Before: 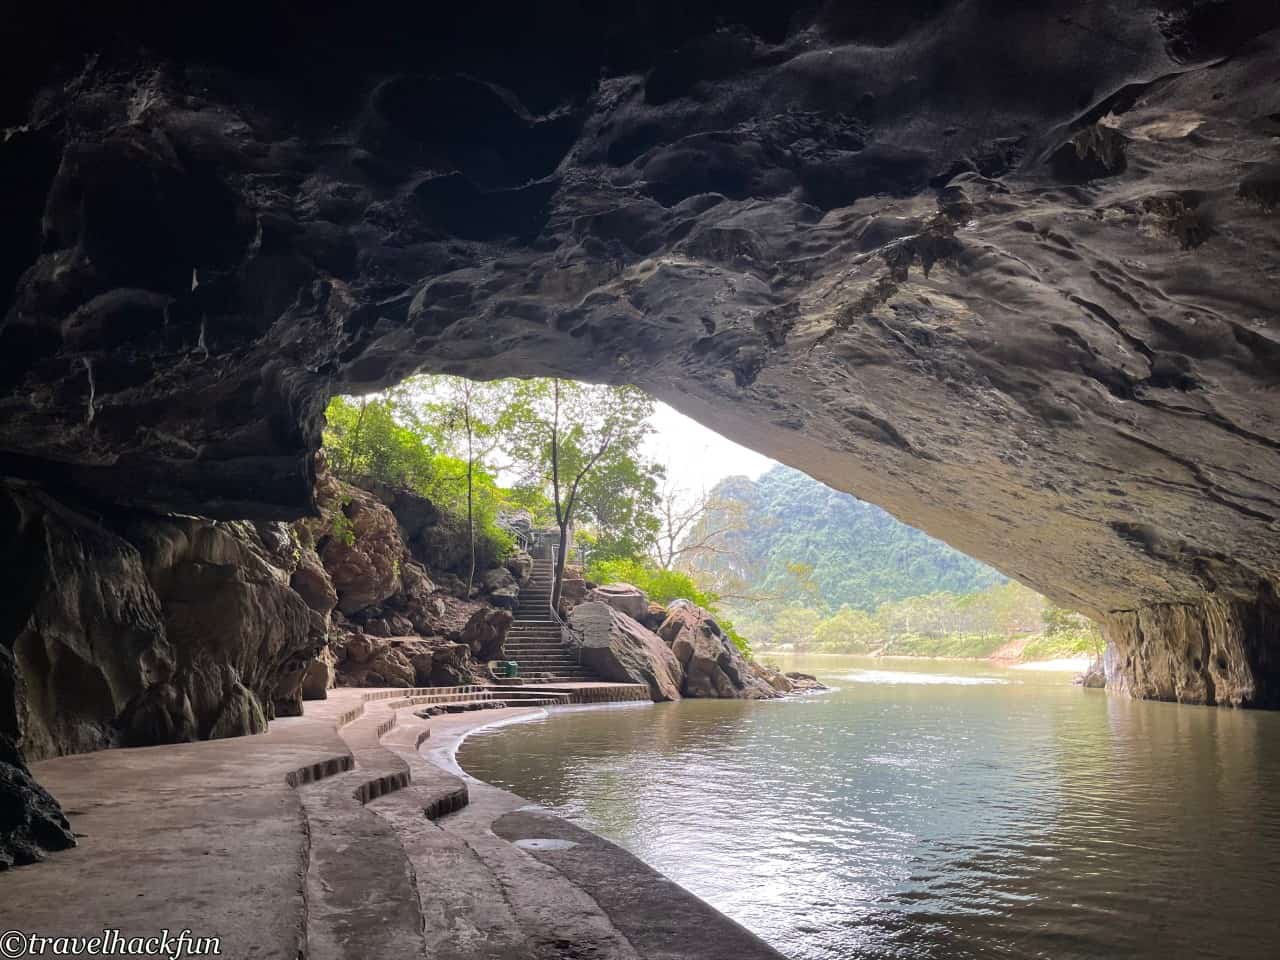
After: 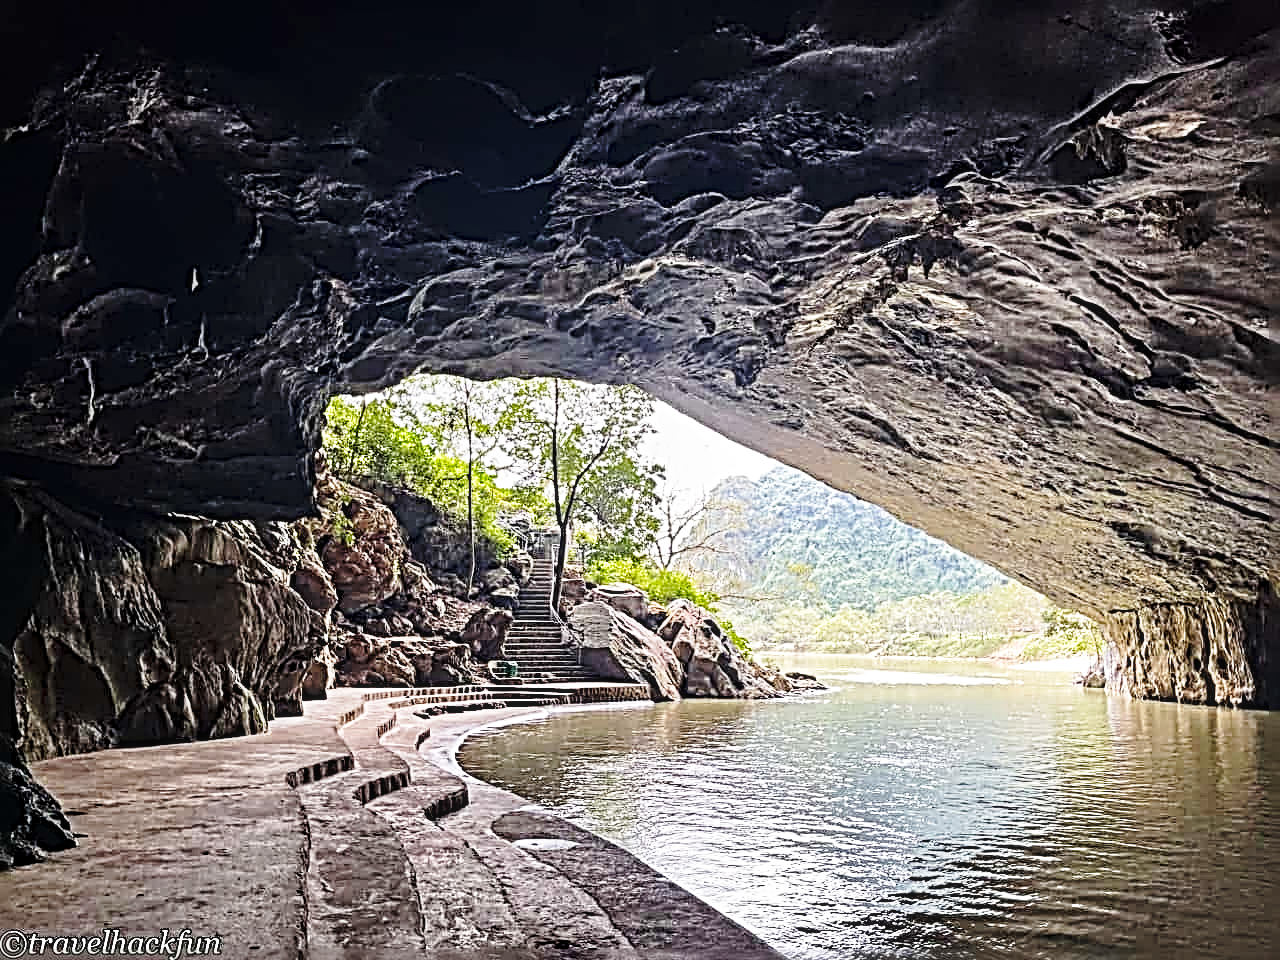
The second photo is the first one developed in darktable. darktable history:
base curve: curves: ch0 [(0, 0) (0.028, 0.03) (0.121, 0.232) (0.46, 0.748) (0.859, 0.968) (1, 1)], exposure shift 0.01, preserve colors none
local contrast: on, module defaults
exposure: exposure -0.022 EV, compensate highlight preservation false
sharpen: radius 4.039, amount 1.989
